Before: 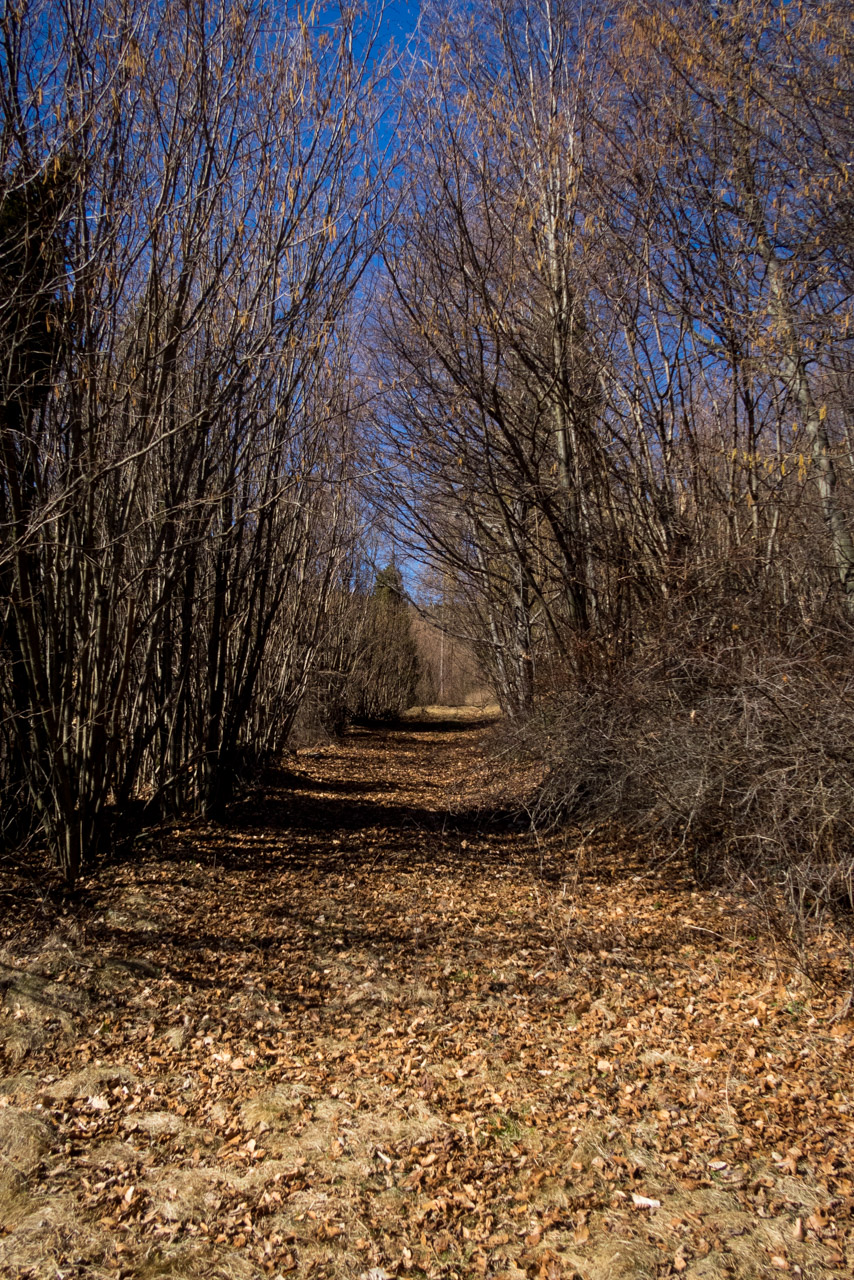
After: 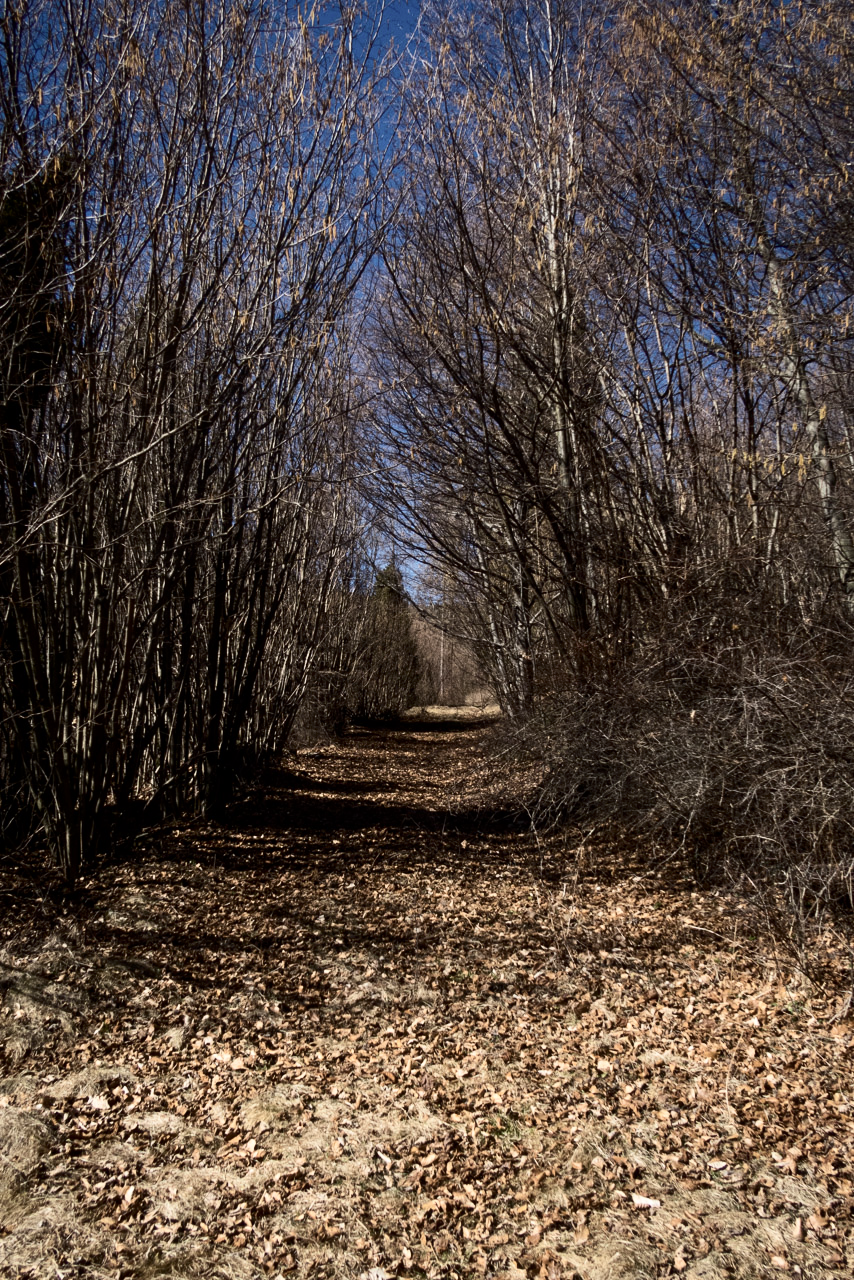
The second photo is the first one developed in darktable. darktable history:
contrast brightness saturation: contrast 0.253, saturation -0.308
